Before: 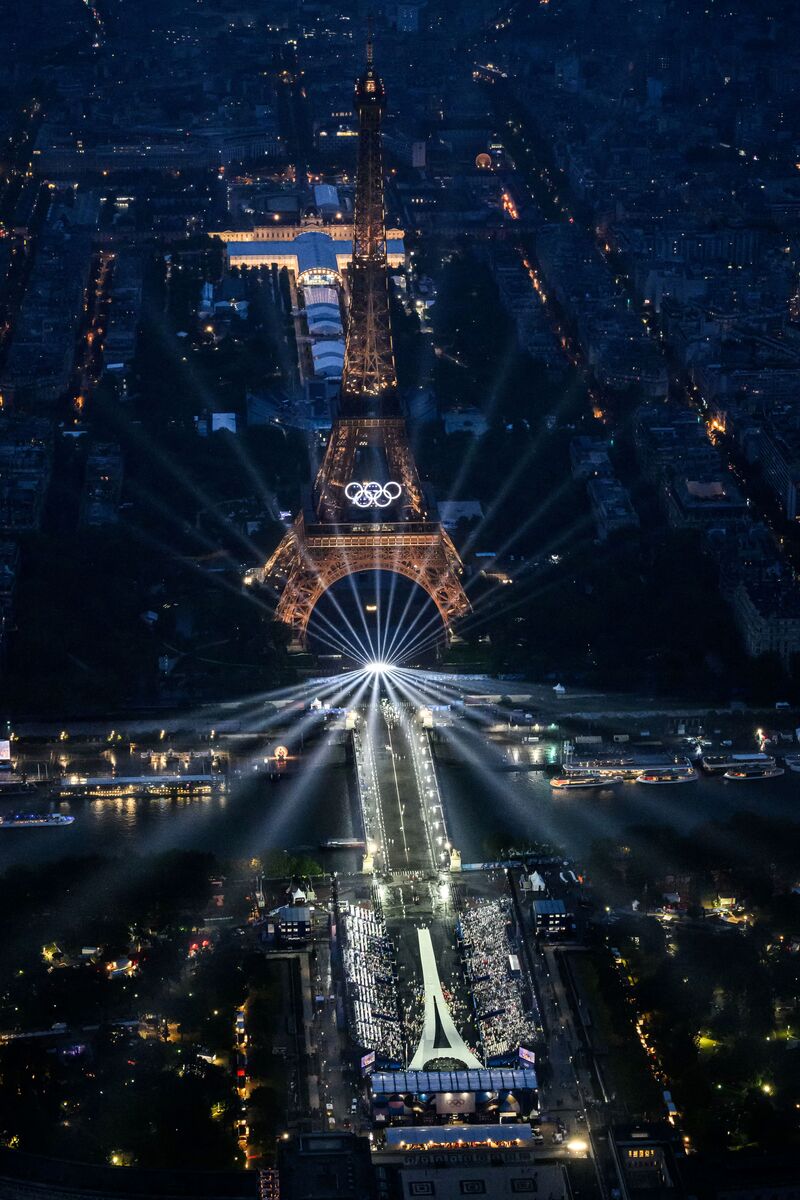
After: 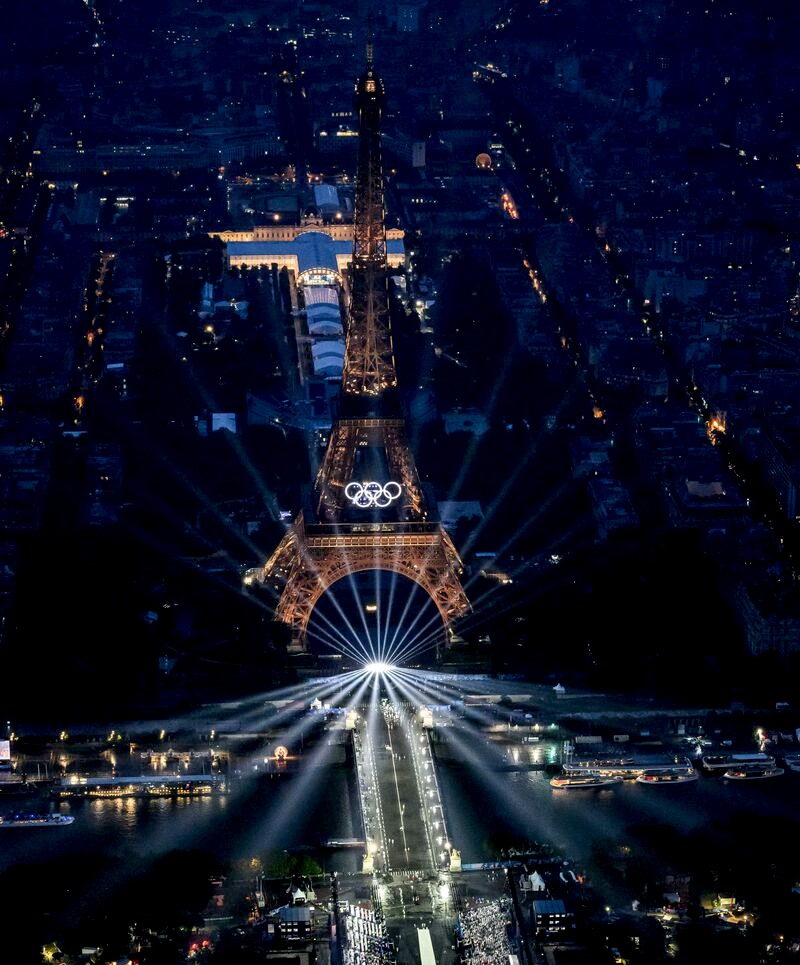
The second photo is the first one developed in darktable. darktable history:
exposure: black level correction 0.009, compensate highlight preservation false
crop: bottom 19.575%
